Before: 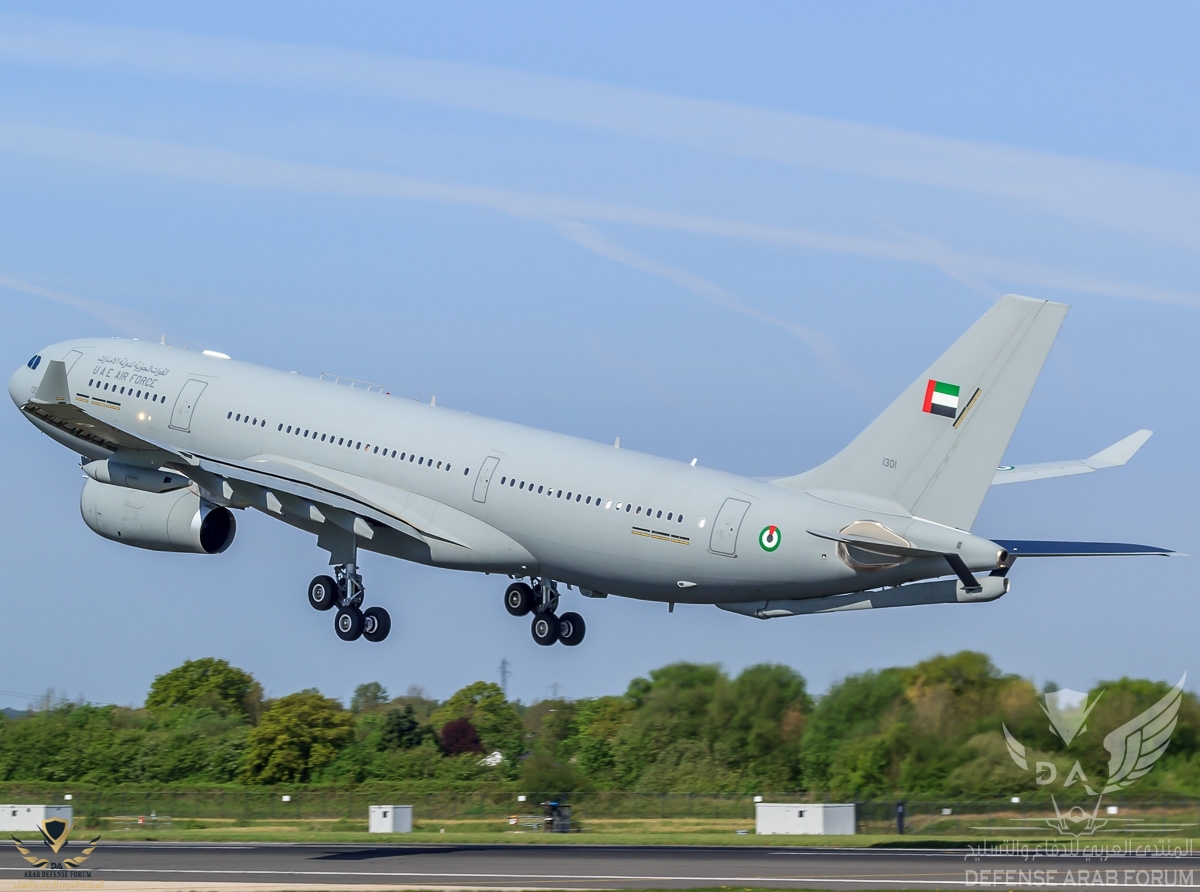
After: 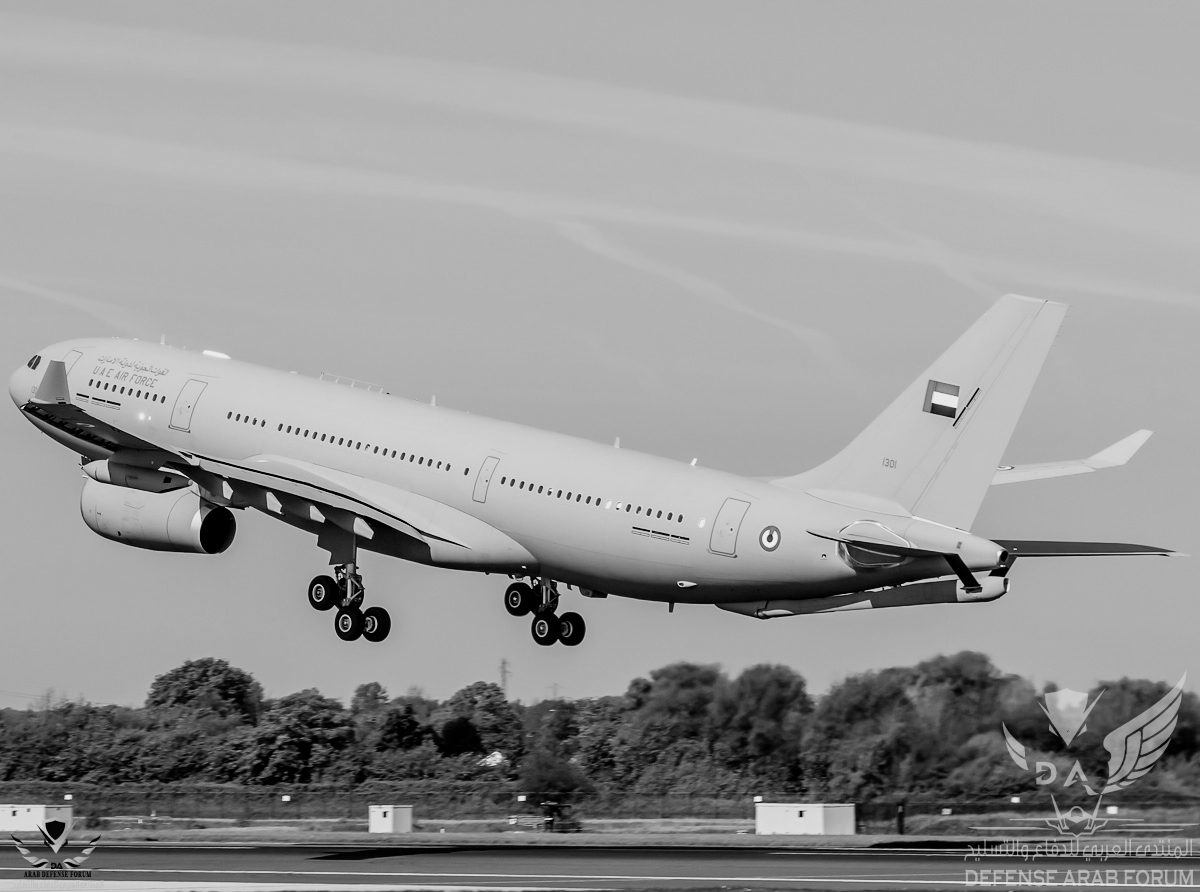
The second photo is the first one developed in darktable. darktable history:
filmic rgb: black relative exposure -5.04 EV, white relative exposure 3.56 EV, hardness 3.17, contrast 1.407, highlights saturation mix -49.53%, add noise in highlights 0.001, preserve chrominance max RGB, color science v3 (2019), use custom middle-gray values true, contrast in highlights soft
